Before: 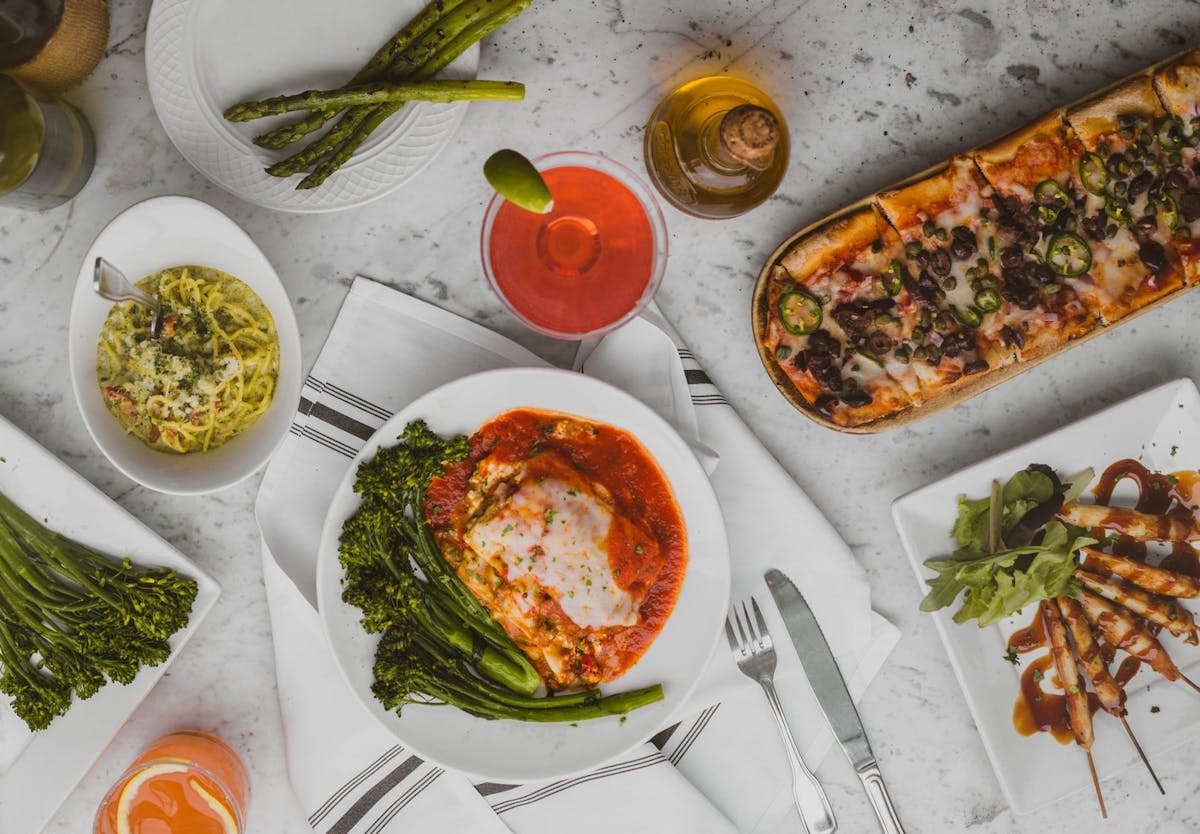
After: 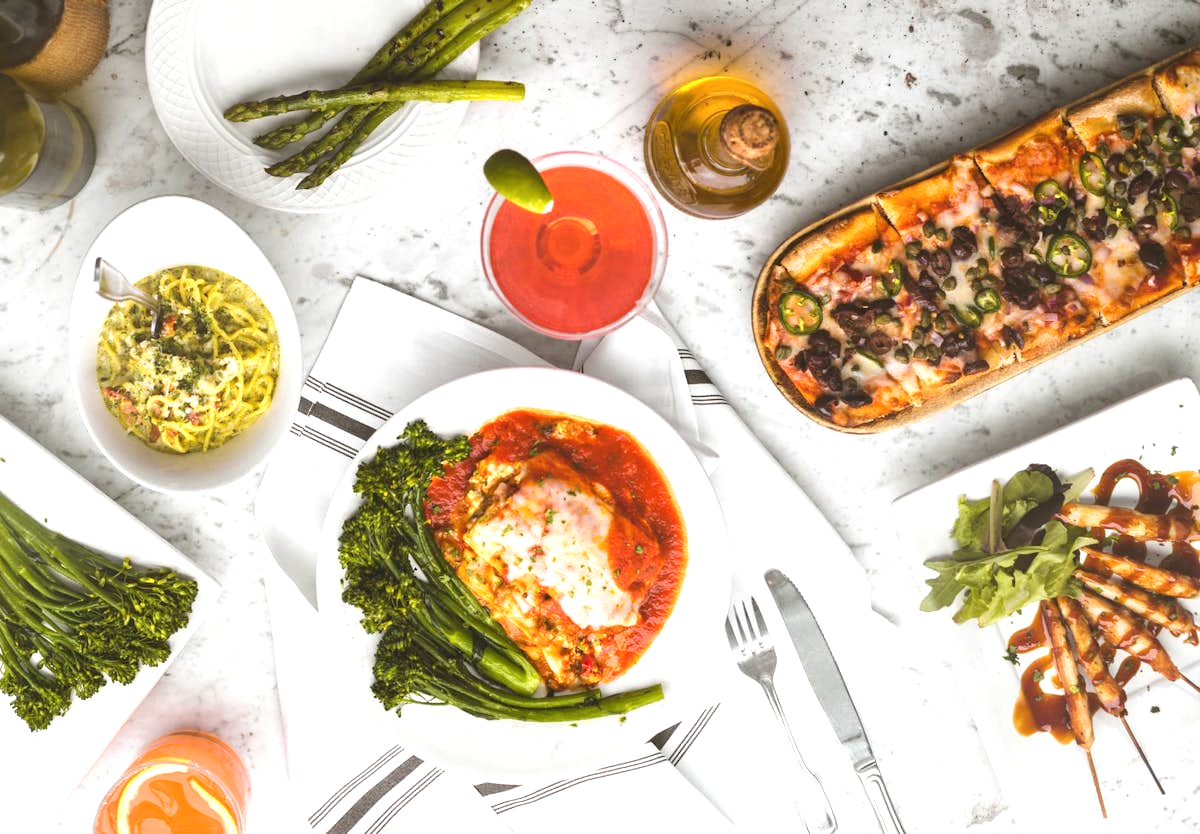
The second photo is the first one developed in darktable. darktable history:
color calibration: illuminant same as pipeline (D50), adaptation XYZ, x 0.346, y 0.358, temperature 5020.86 K
exposure: black level correction 0, exposure 1.107 EV, compensate highlight preservation false
